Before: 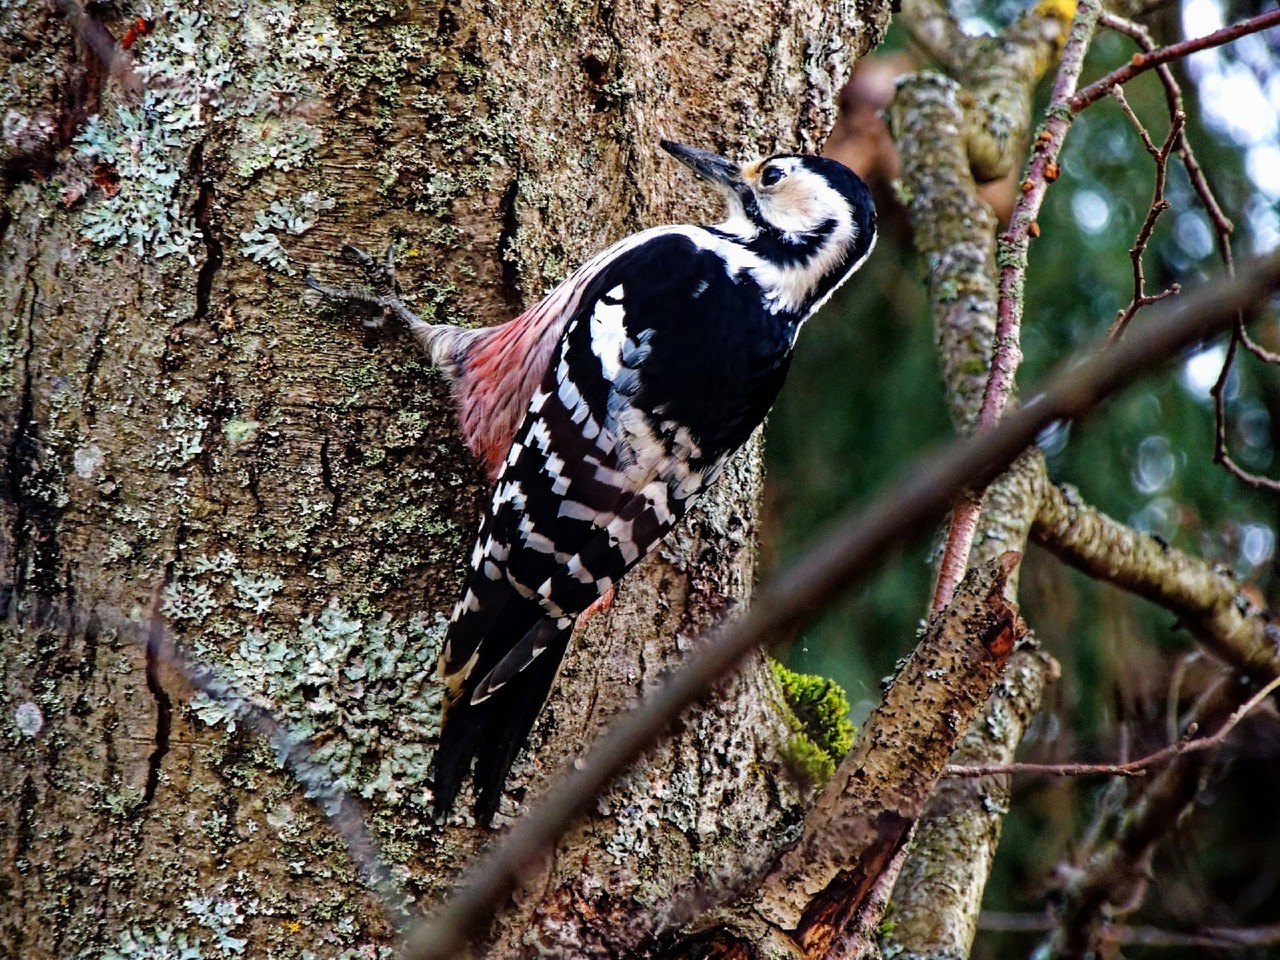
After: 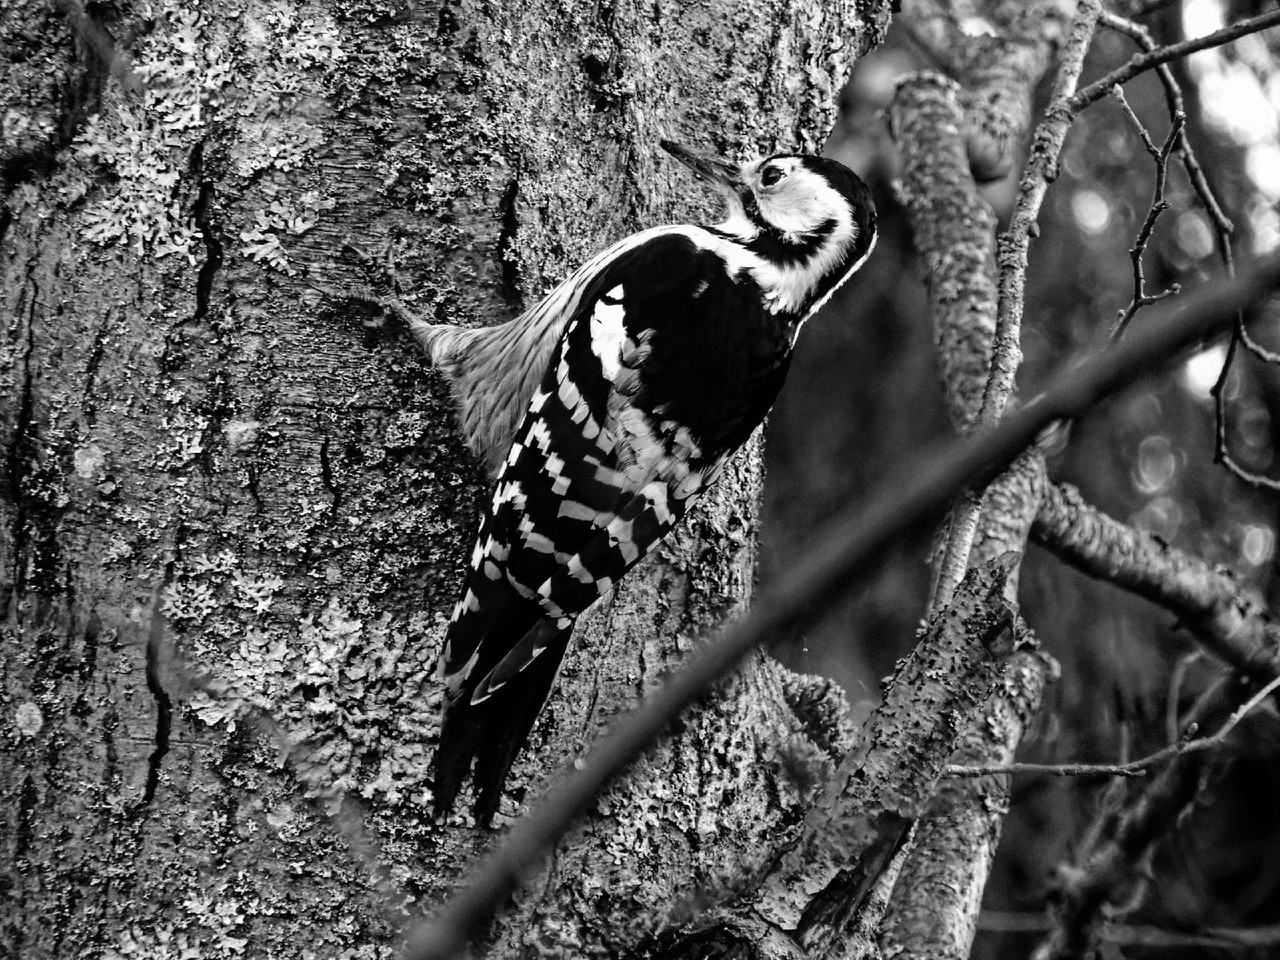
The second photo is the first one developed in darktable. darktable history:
monochrome: on, module defaults
white balance: red 1.009, blue 1.027
